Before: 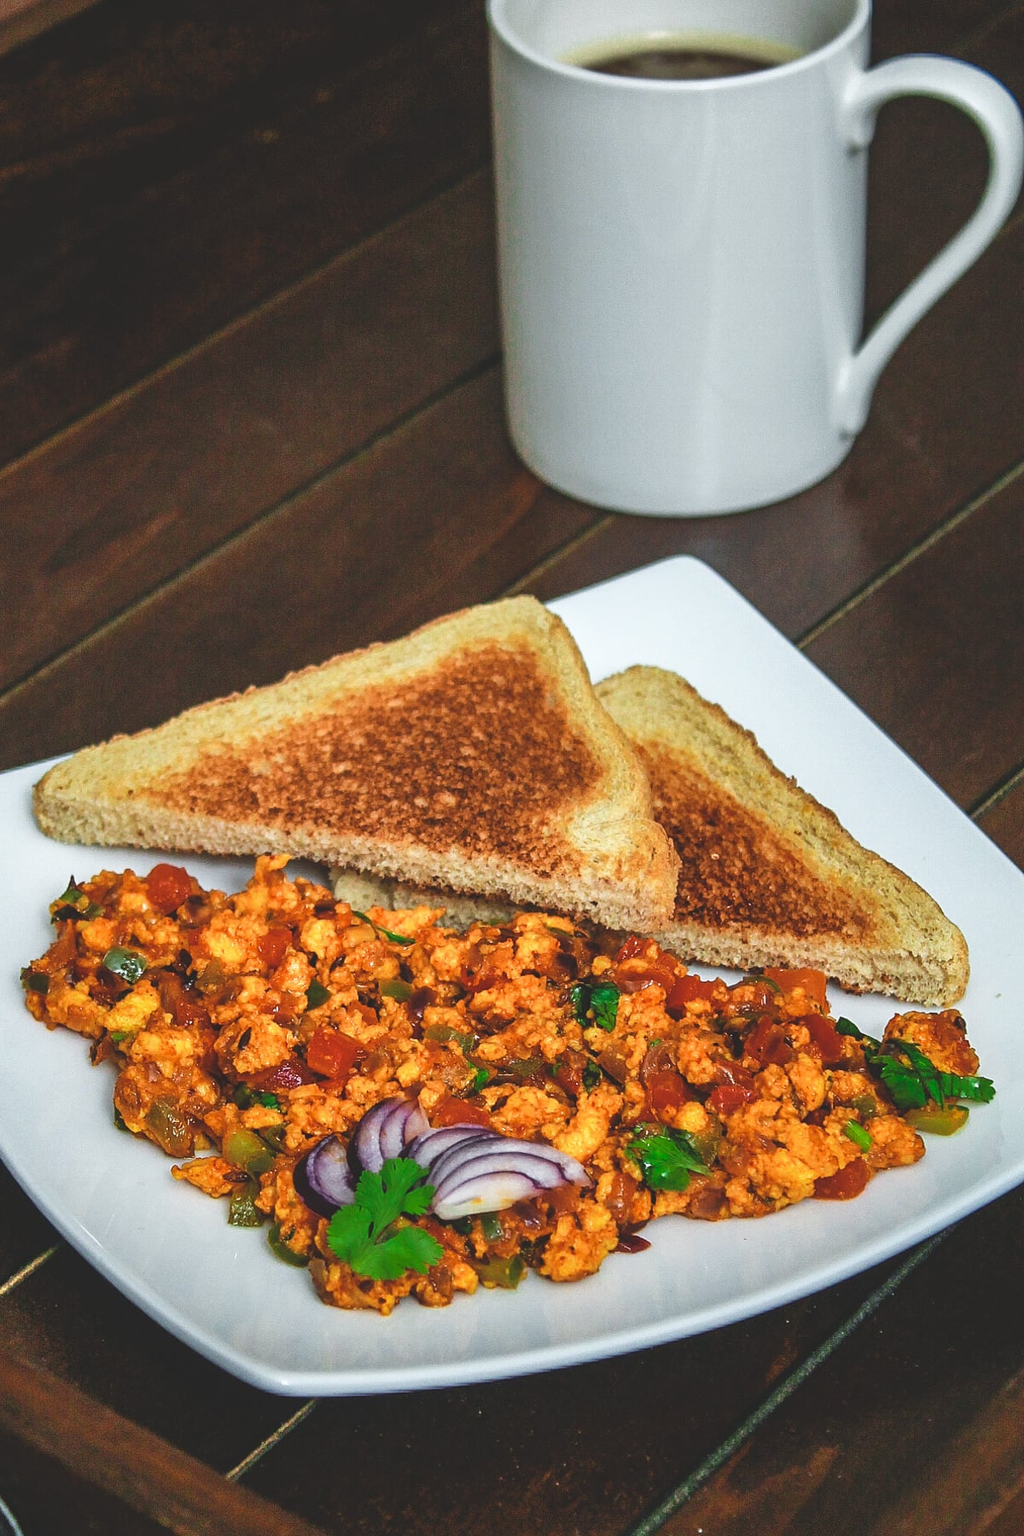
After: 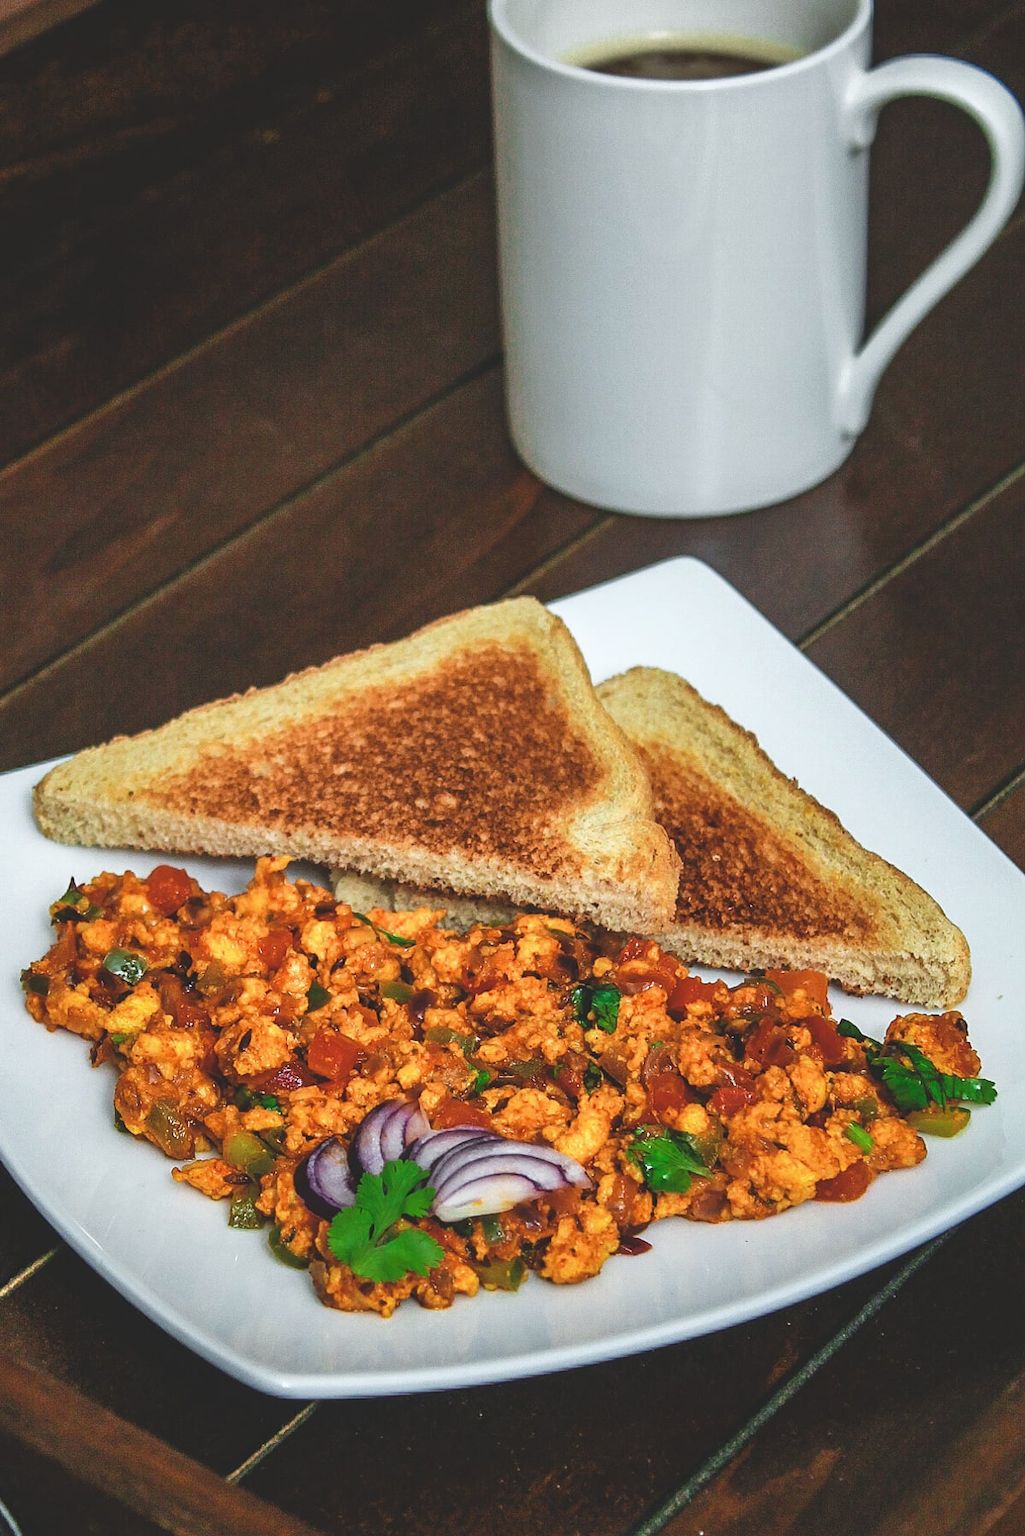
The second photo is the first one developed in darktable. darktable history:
contrast brightness saturation: saturation -0.05
crop: top 0.05%, bottom 0.098%
